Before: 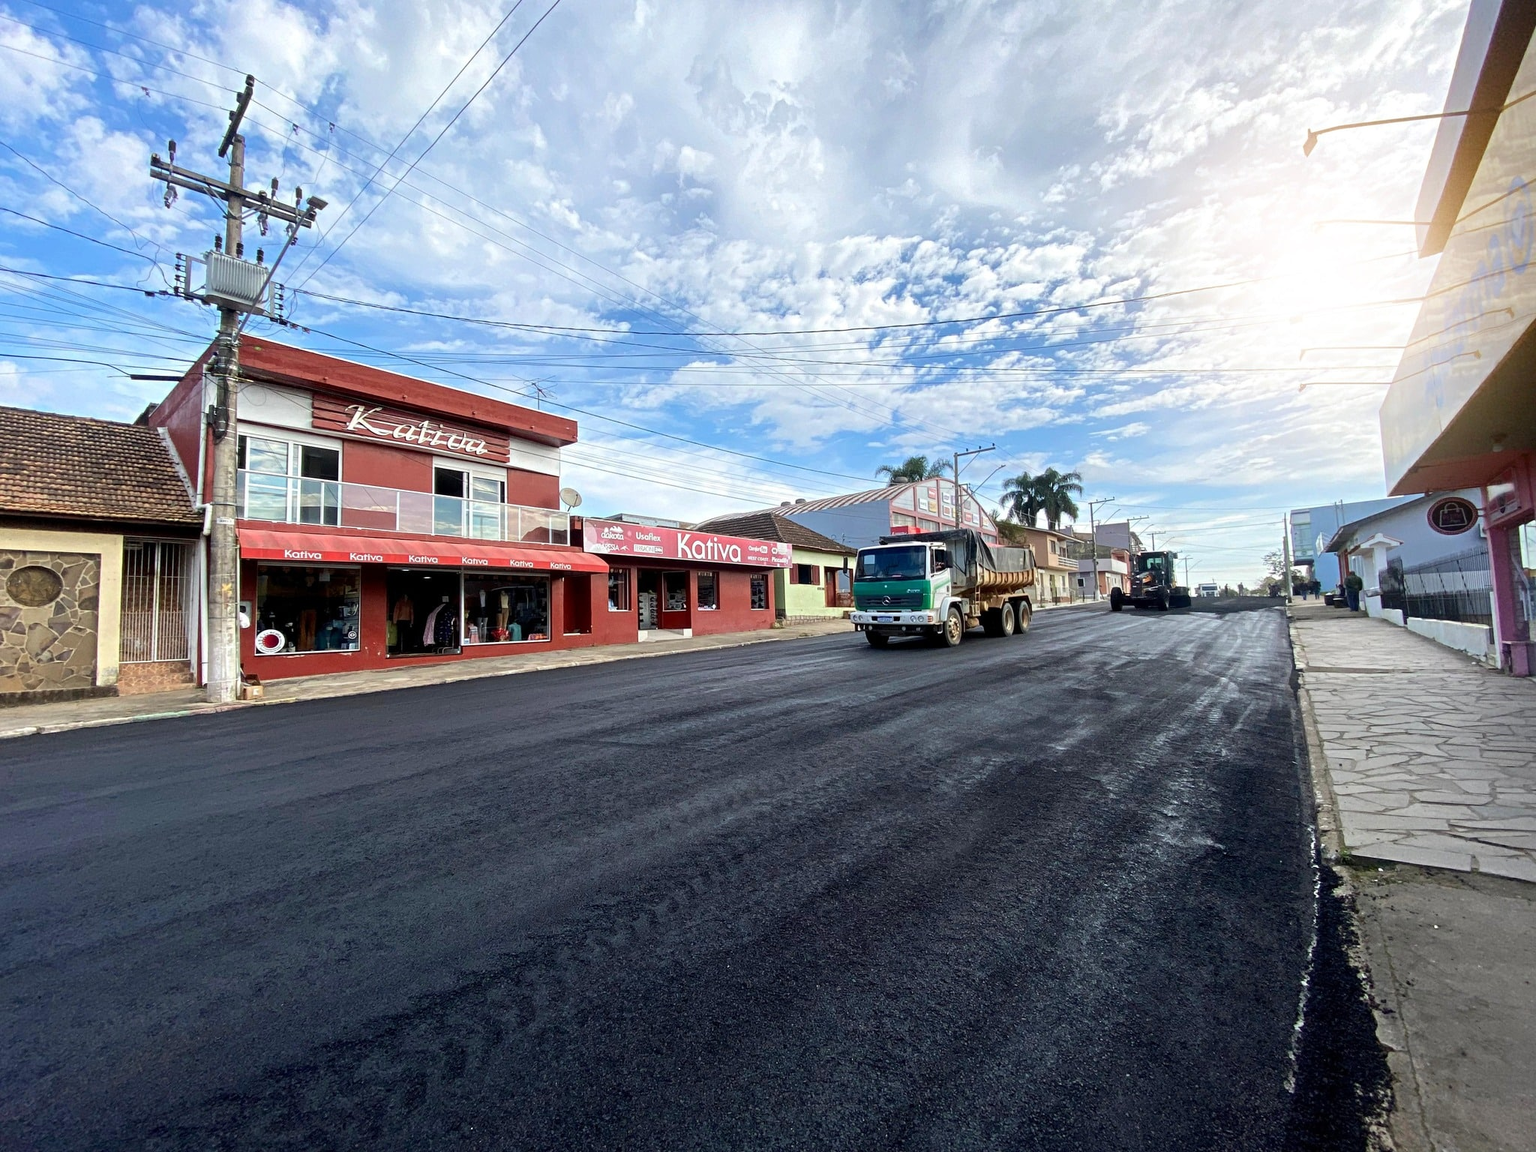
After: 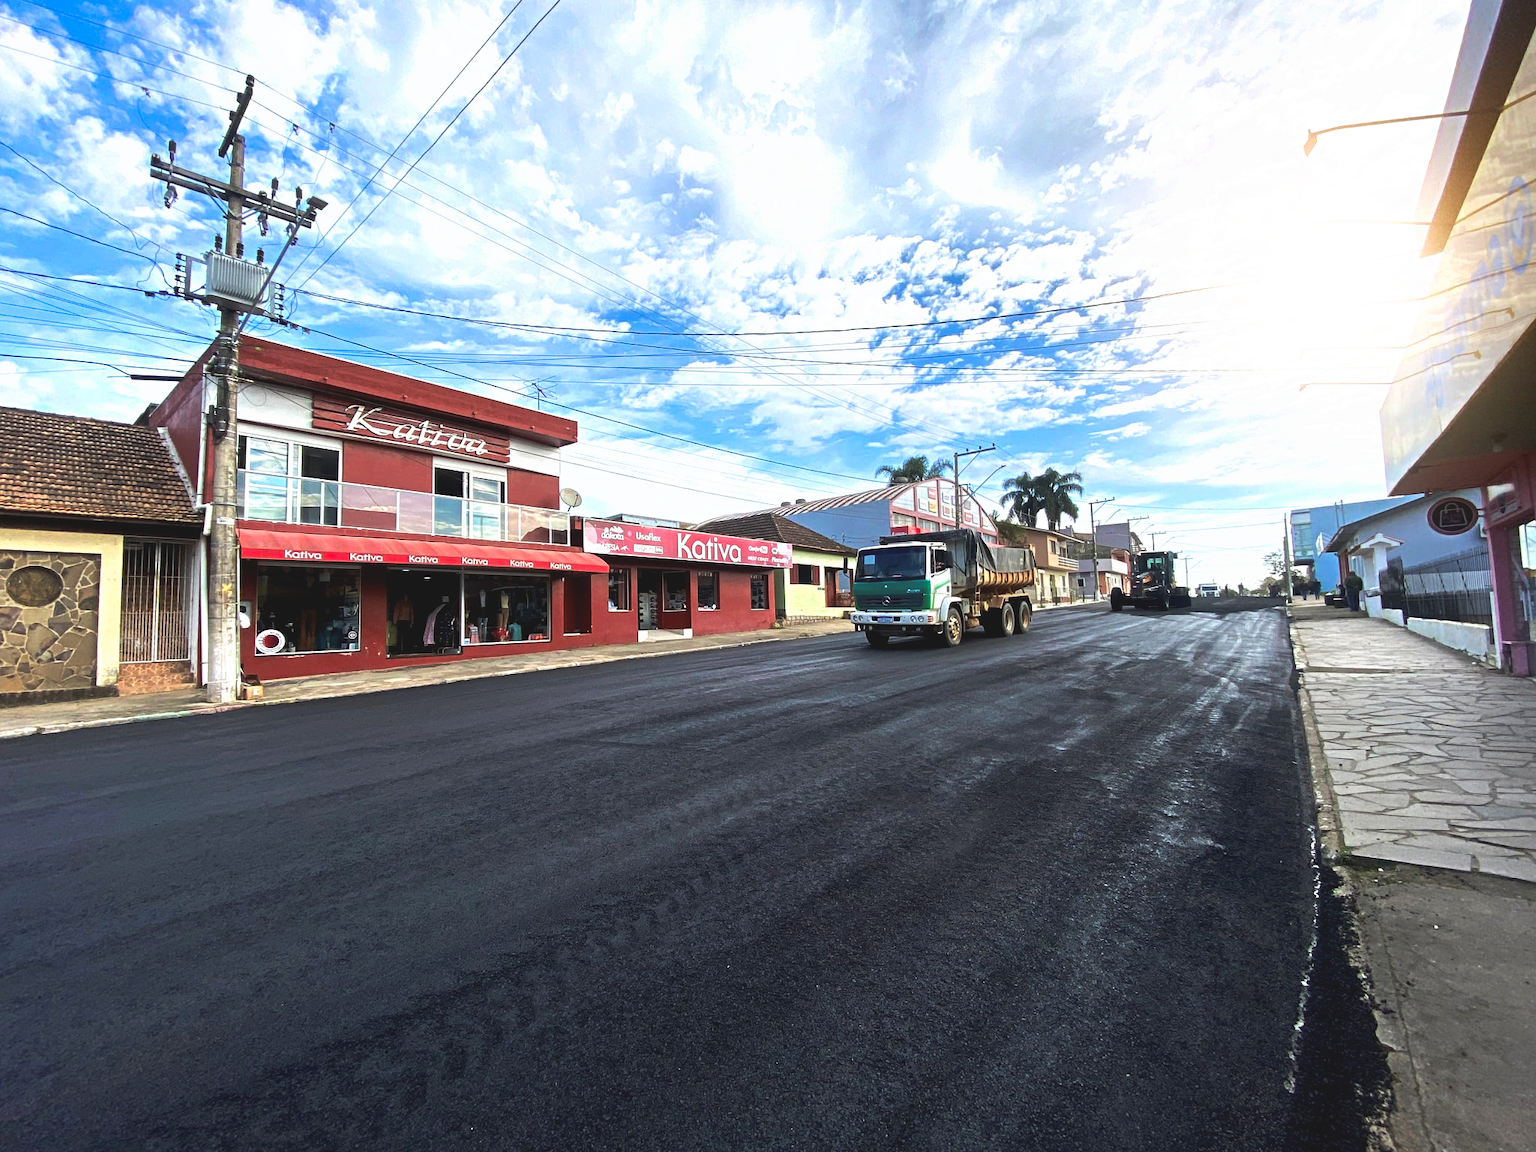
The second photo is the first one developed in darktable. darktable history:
tone curve: curves: ch0 [(0, 0.081) (0.483, 0.453) (0.881, 0.992)], preserve colors none
